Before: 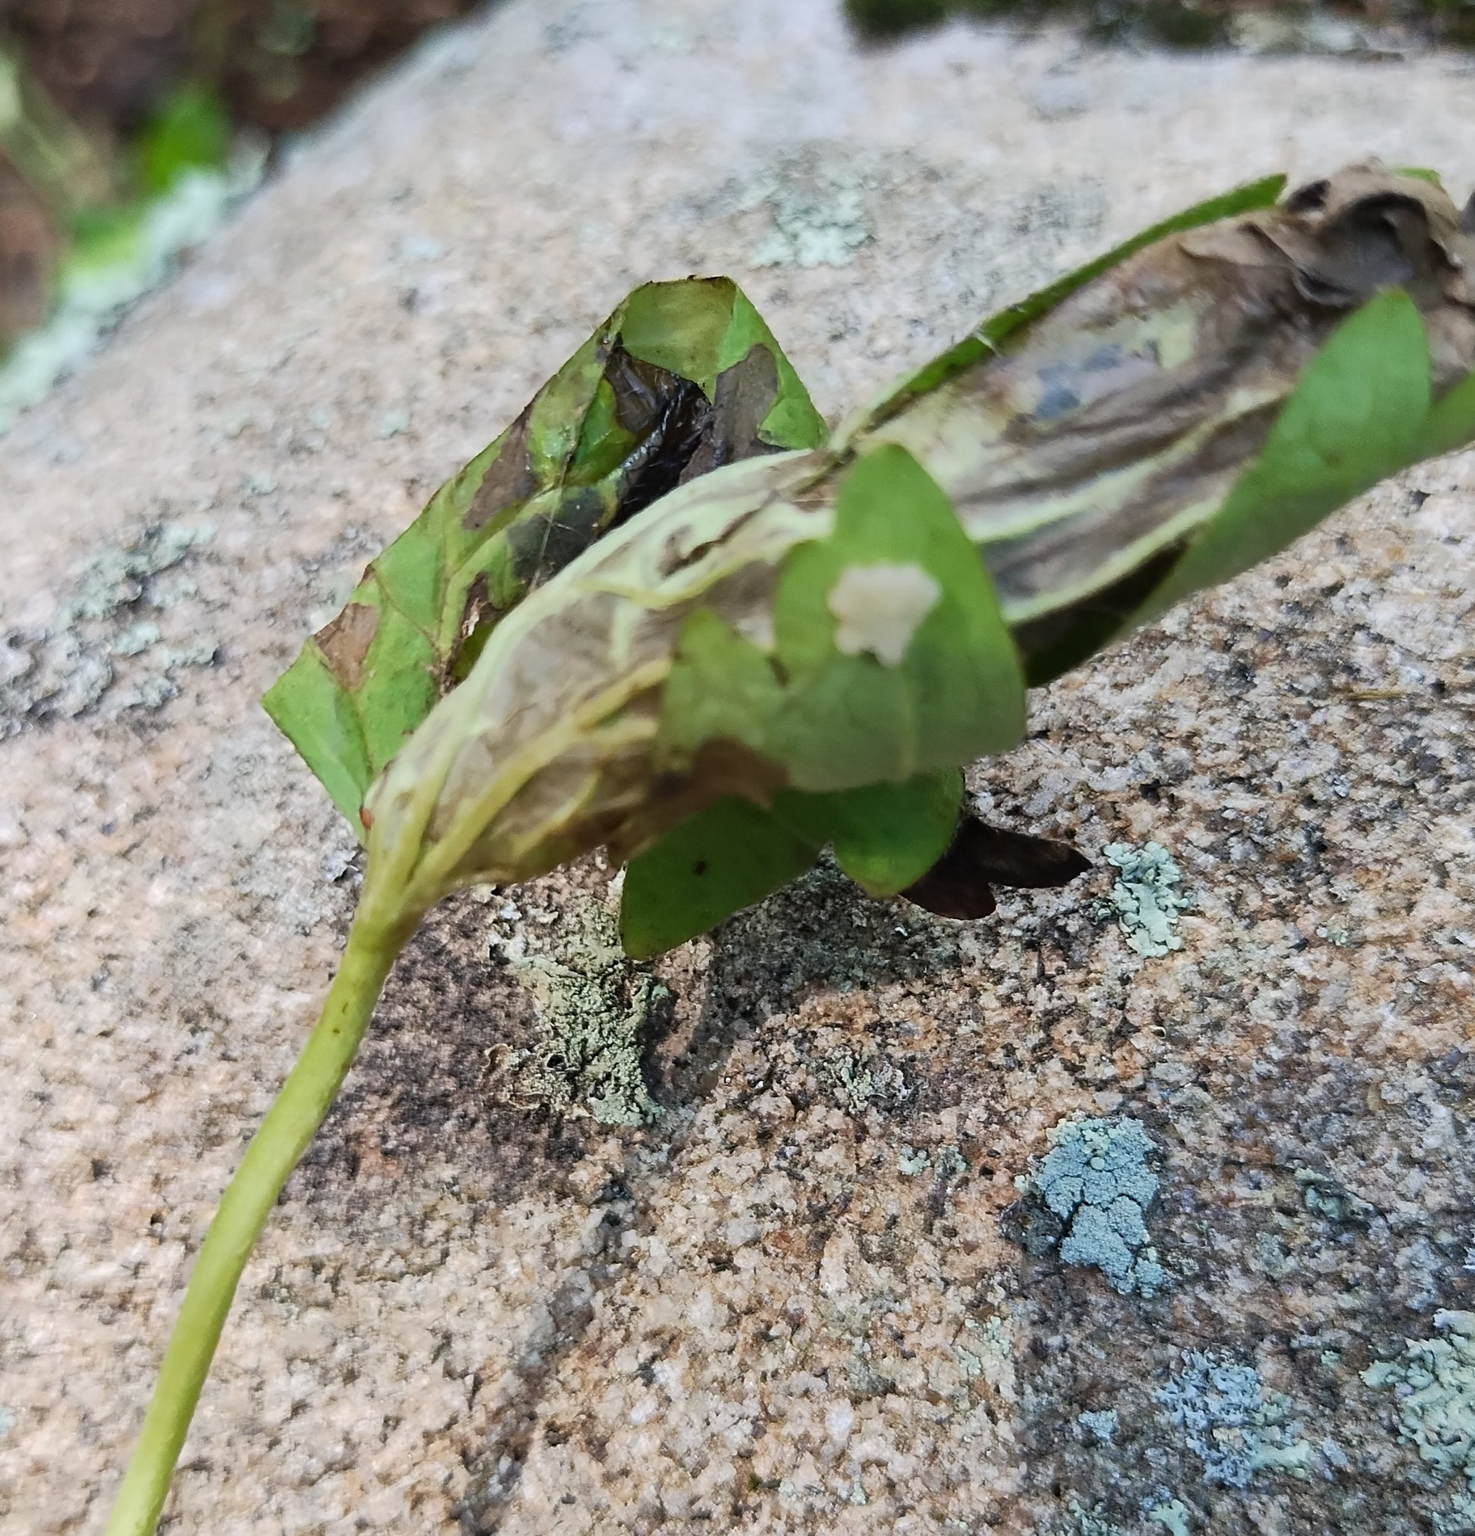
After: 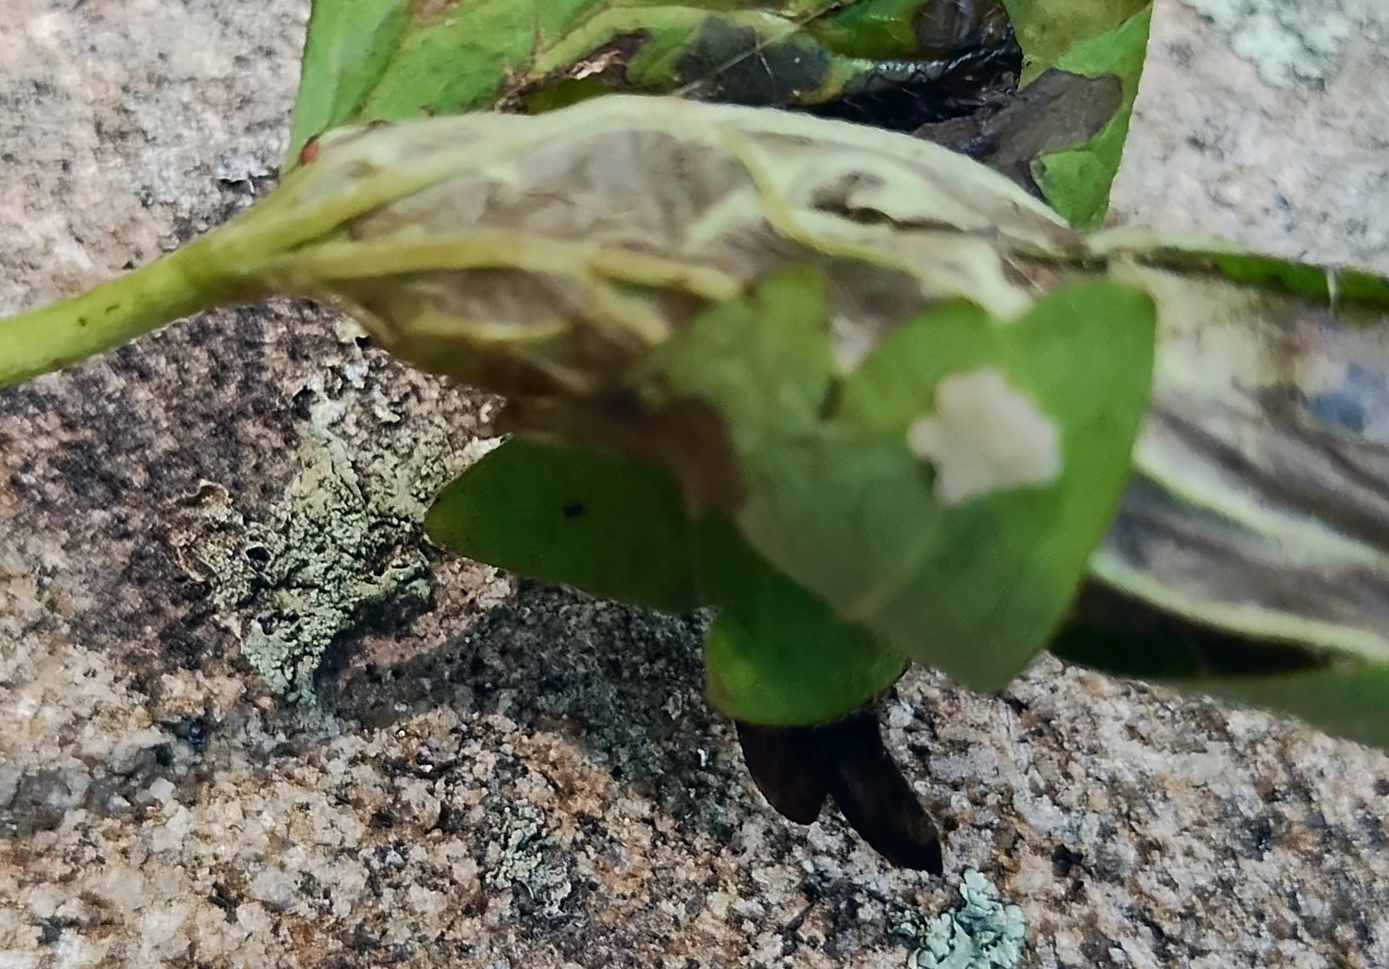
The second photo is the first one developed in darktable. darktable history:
crop and rotate: angle -45.1°, top 16.493%, right 1.003%, bottom 11.61%
color correction: highlights a* 0.284, highlights b* 2.69, shadows a* -1.32, shadows b* -4.33
contrast brightness saturation: brightness -0.086
